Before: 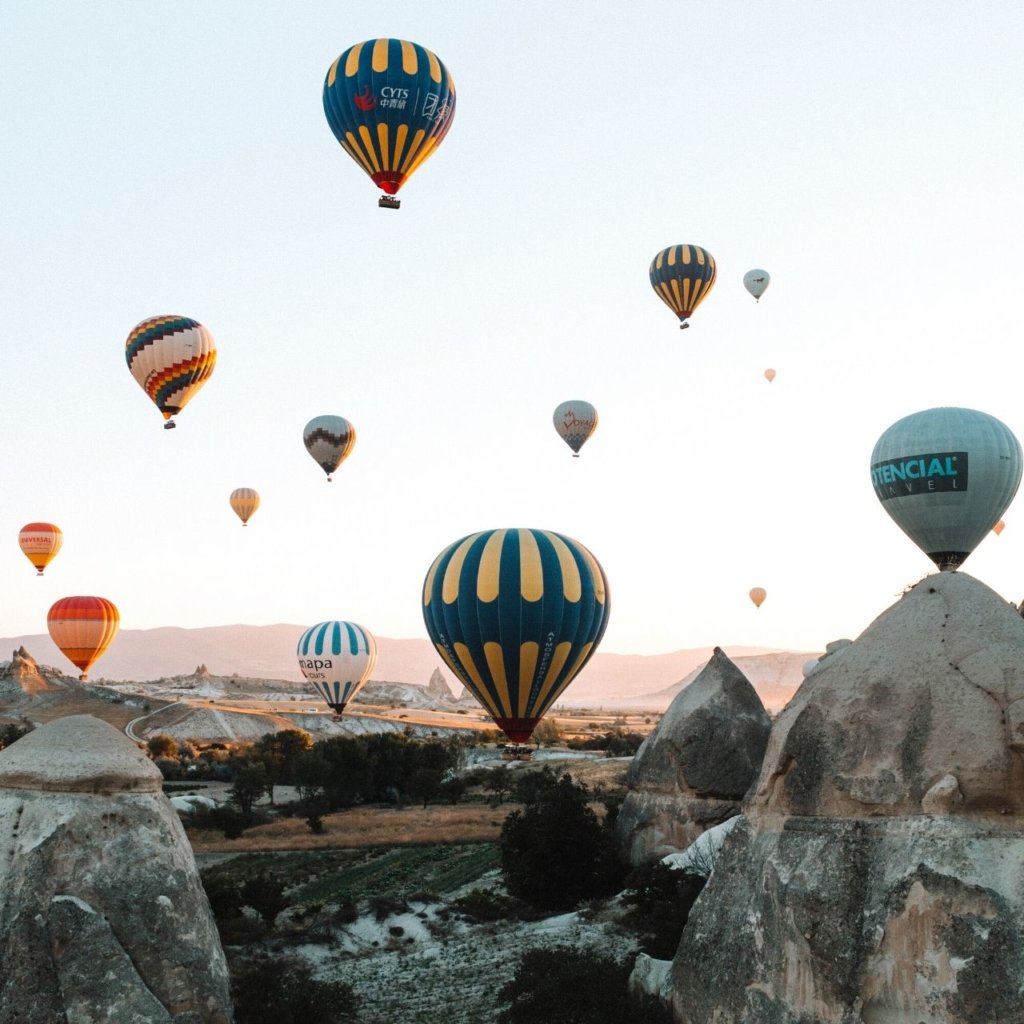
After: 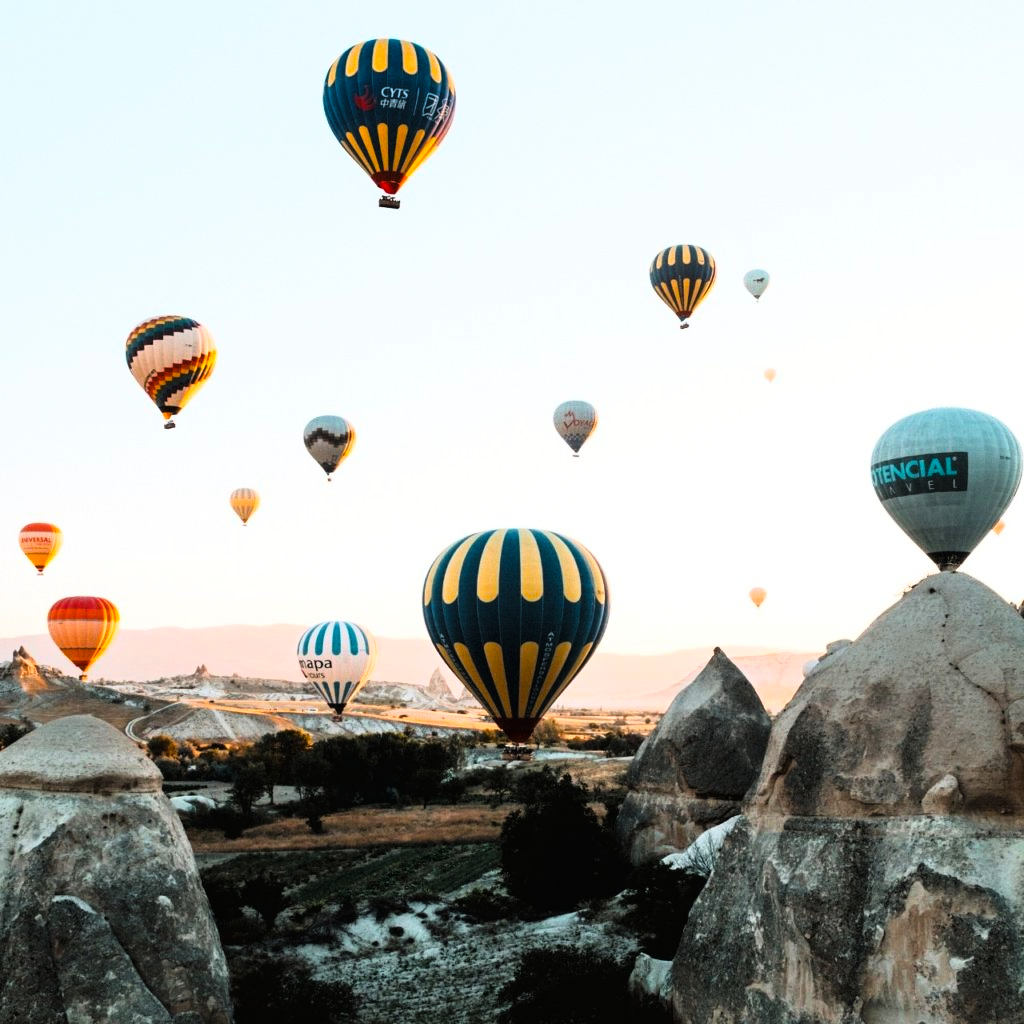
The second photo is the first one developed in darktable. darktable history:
color balance rgb: perceptual saturation grading › global saturation 20%, global vibrance 10%
tone curve: curves: ch0 [(0.016, 0.011) (0.084, 0.026) (0.469, 0.508) (0.721, 0.862) (1, 1)], color space Lab, linked channels, preserve colors none
